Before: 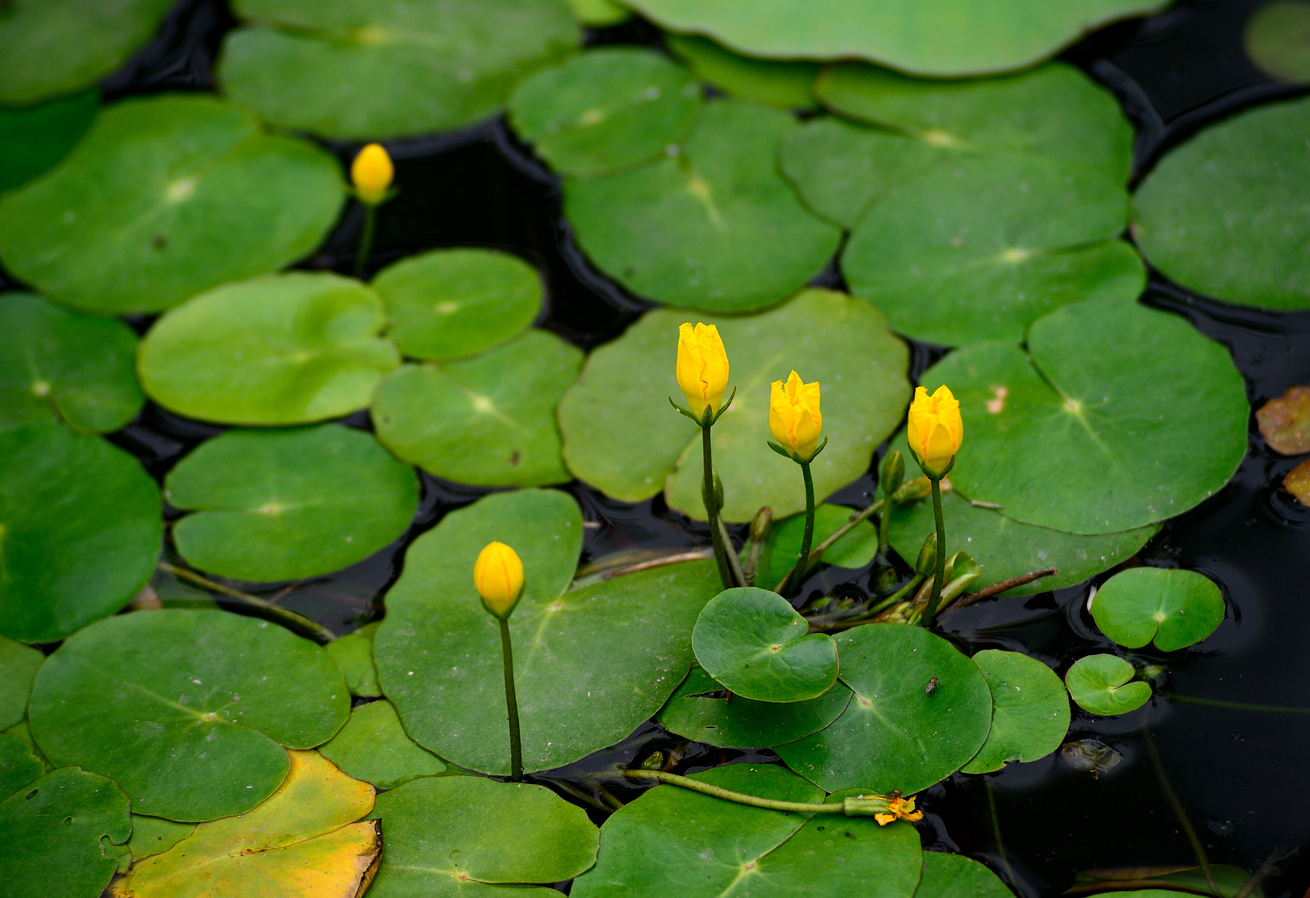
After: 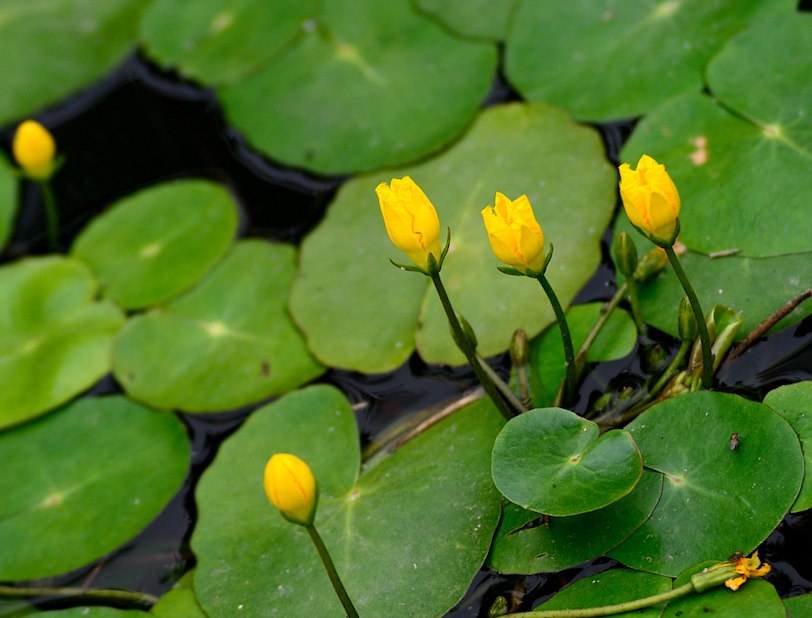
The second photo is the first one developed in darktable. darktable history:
crop and rotate: angle 19.84°, left 6.897%, right 4.096%, bottom 1.178%
